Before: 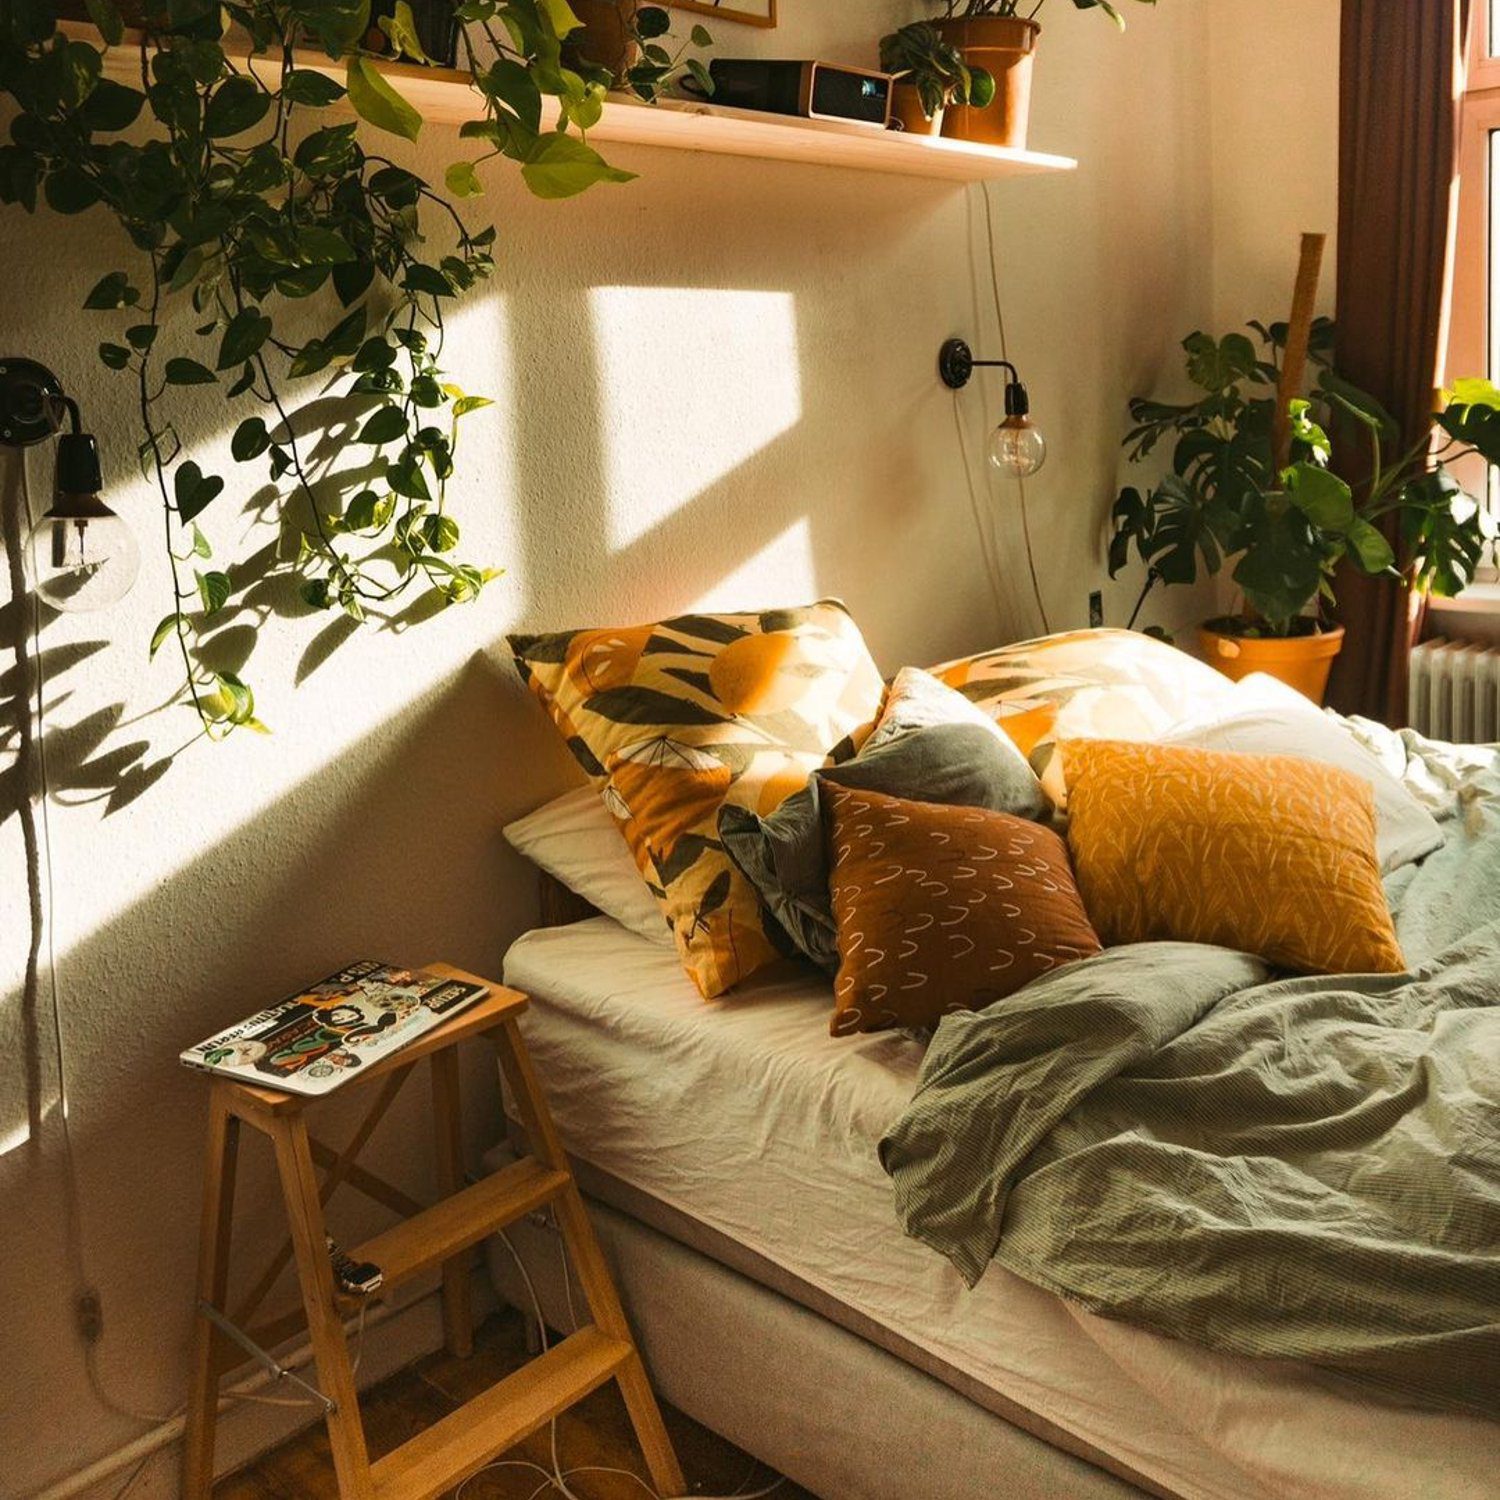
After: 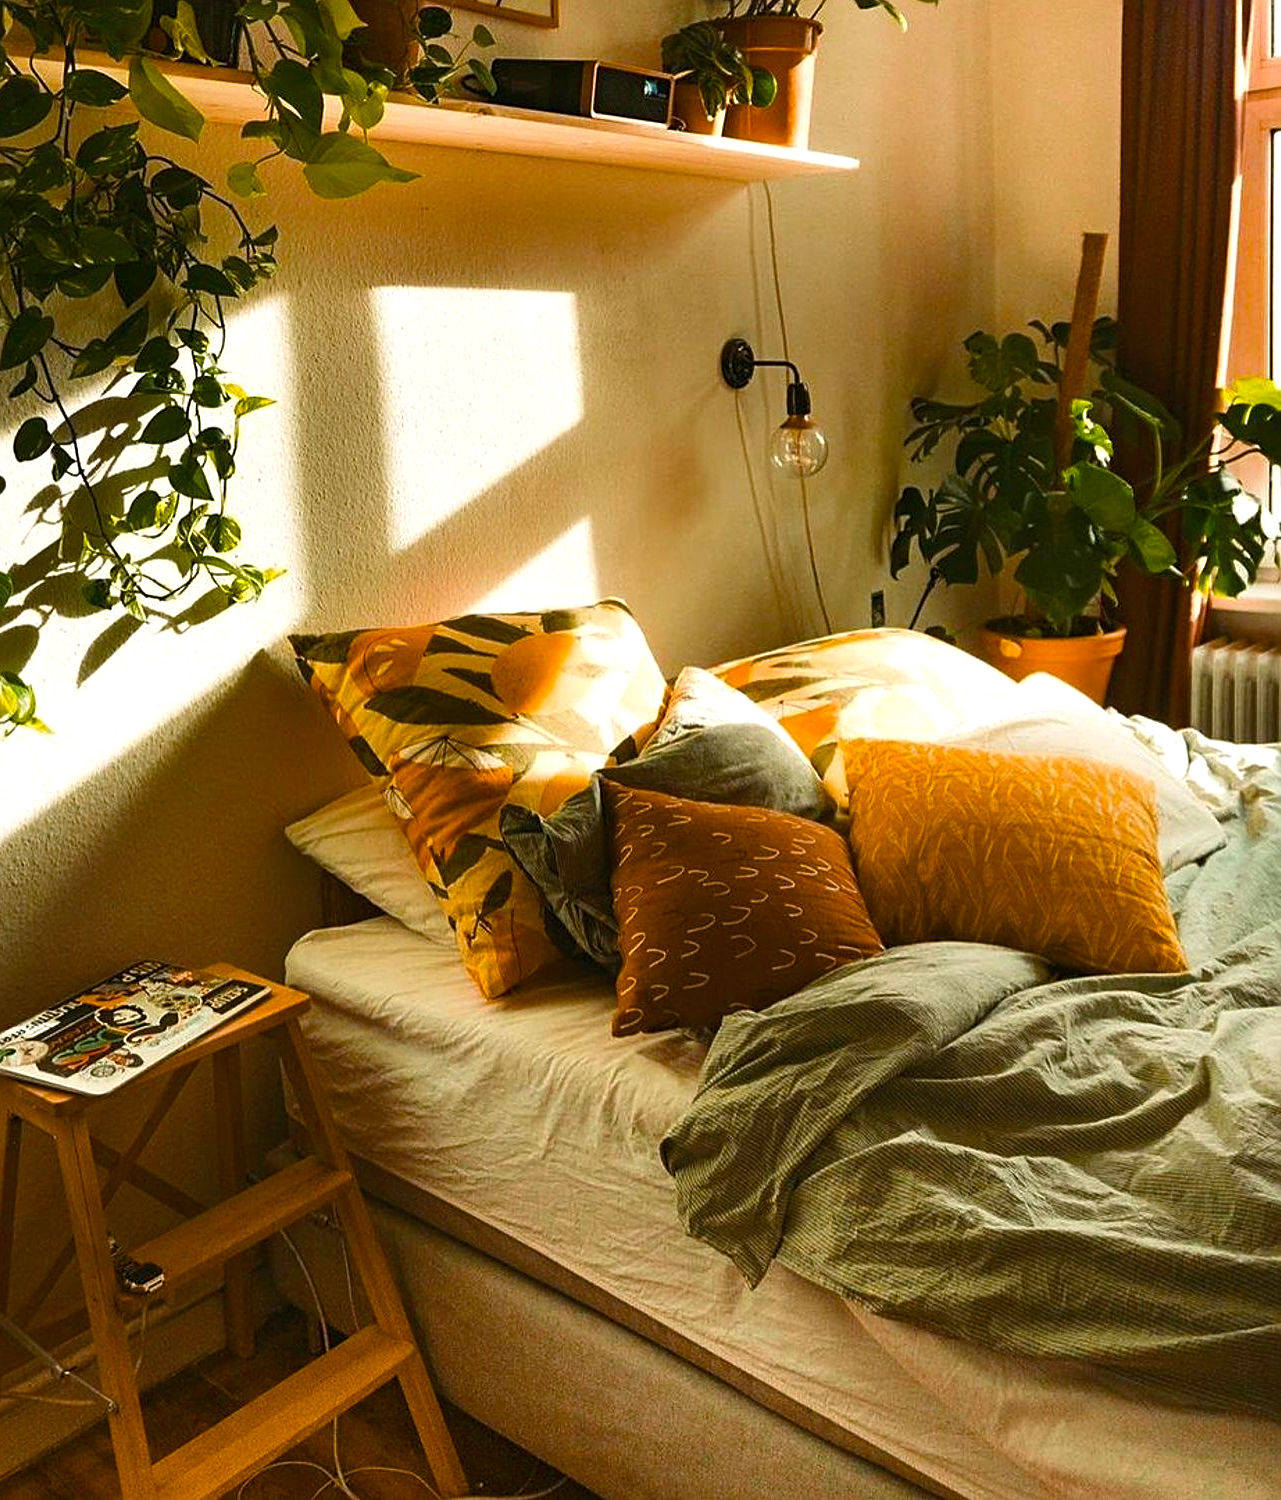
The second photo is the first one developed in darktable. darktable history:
crop and rotate: left 14.584%
color balance rgb: linear chroma grading › shadows 16%, perceptual saturation grading › global saturation 8%, perceptual saturation grading › shadows 4%, perceptual brilliance grading › global brilliance 2%, perceptual brilliance grading › highlights 8%, perceptual brilliance grading › shadows -4%, global vibrance 16%, saturation formula JzAzBz (2021)
sharpen: on, module defaults
